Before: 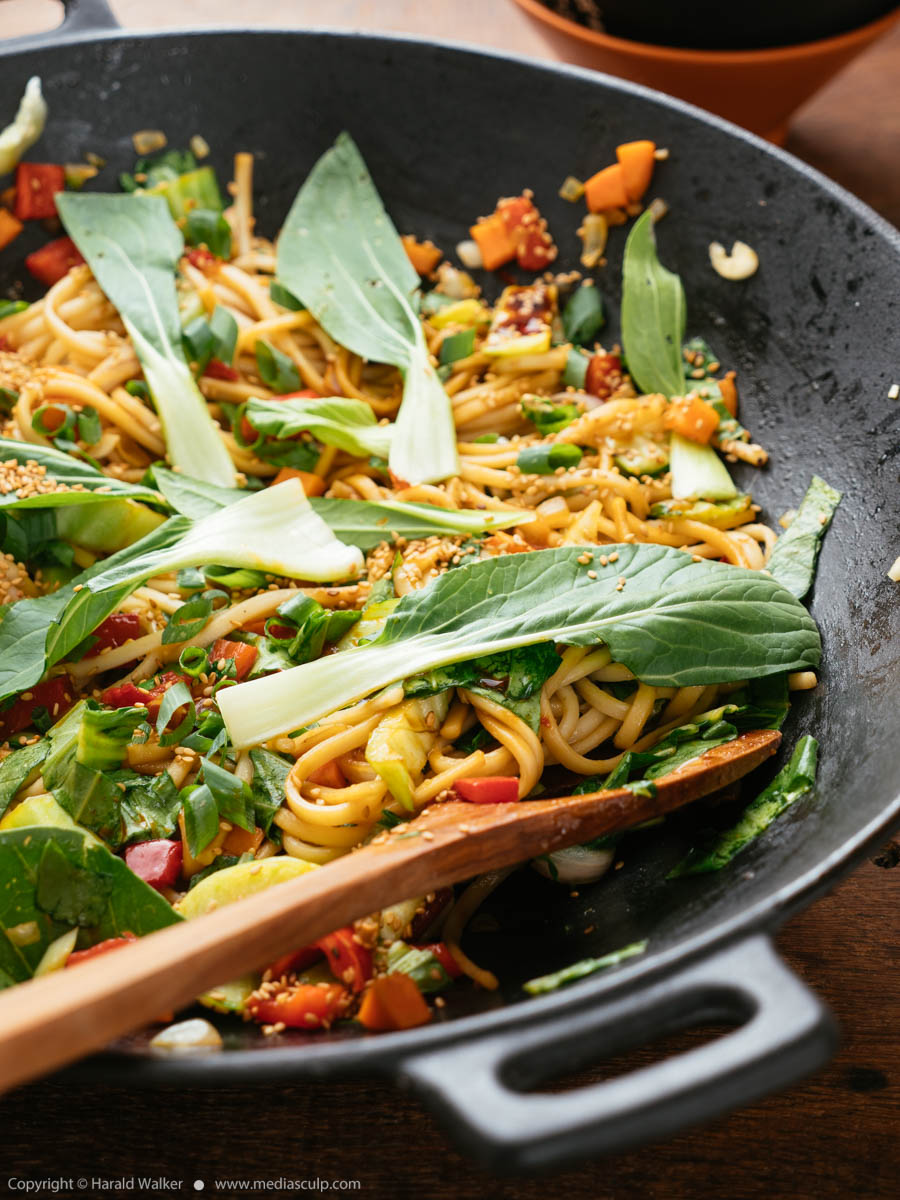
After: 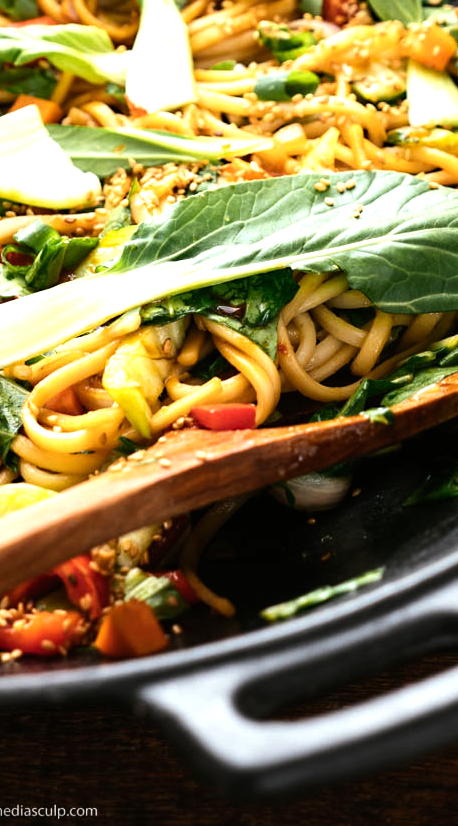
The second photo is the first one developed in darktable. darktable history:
sharpen: radius 5.325, amount 0.312, threshold 26.433
exposure: compensate highlight preservation false
crop and rotate: left 29.237%, top 31.152%, right 19.807%
tone equalizer: -8 EV -0.75 EV, -7 EV -0.7 EV, -6 EV -0.6 EV, -5 EV -0.4 EV, -3 EV 0.4 EV, -2 EV 0.6 EV, -1 EV 0.7 EV, +0 EV 0.75 EV, edges refinement/feathering 500, mask exposure compensation -1.57 EV, preserve details no
